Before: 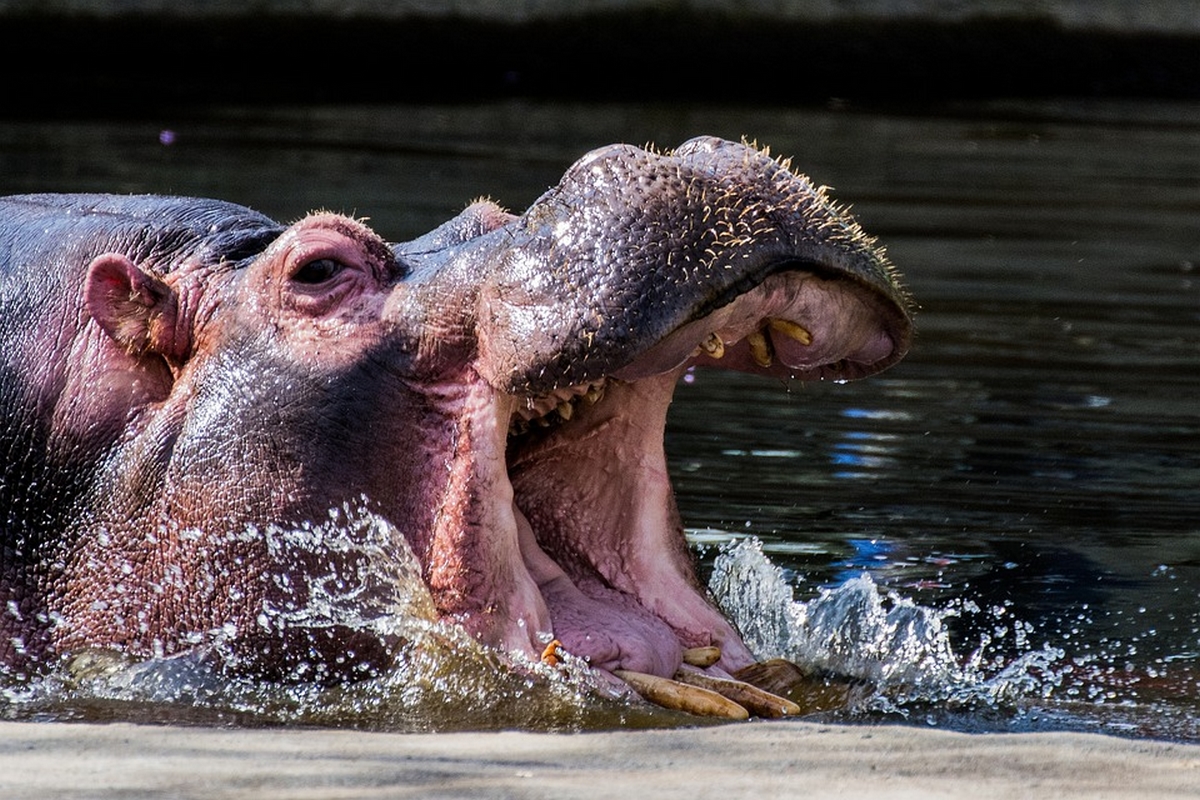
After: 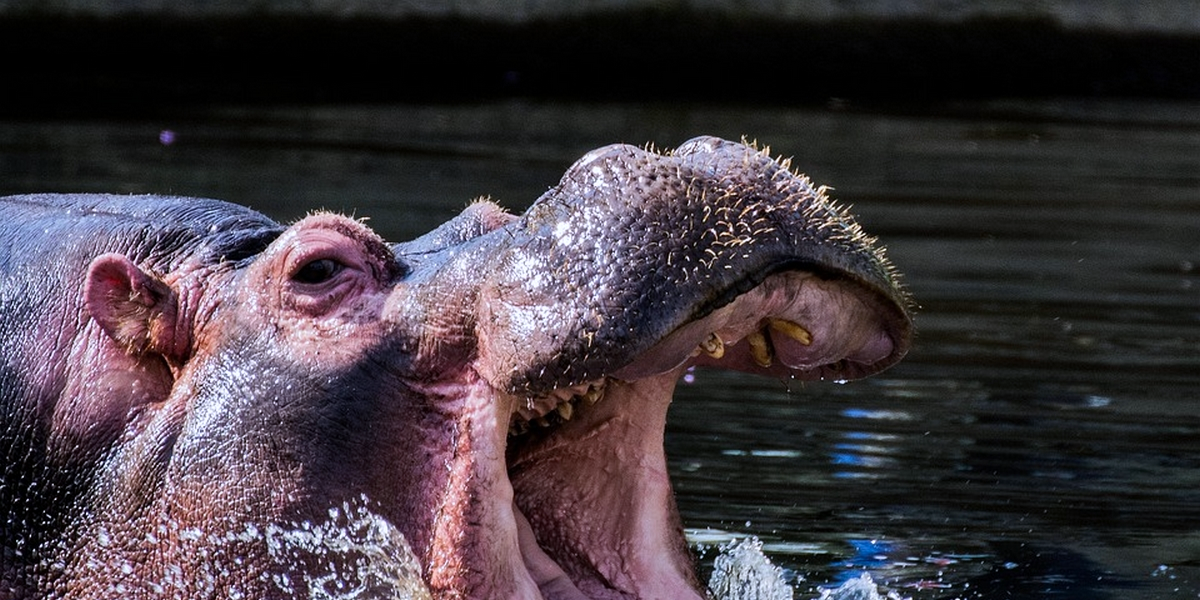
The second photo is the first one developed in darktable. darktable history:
color calibration: illuminant as shot in camera, x 0.358, y 0.373, temperature 4628.91 K
crop: bottom 24.889%
